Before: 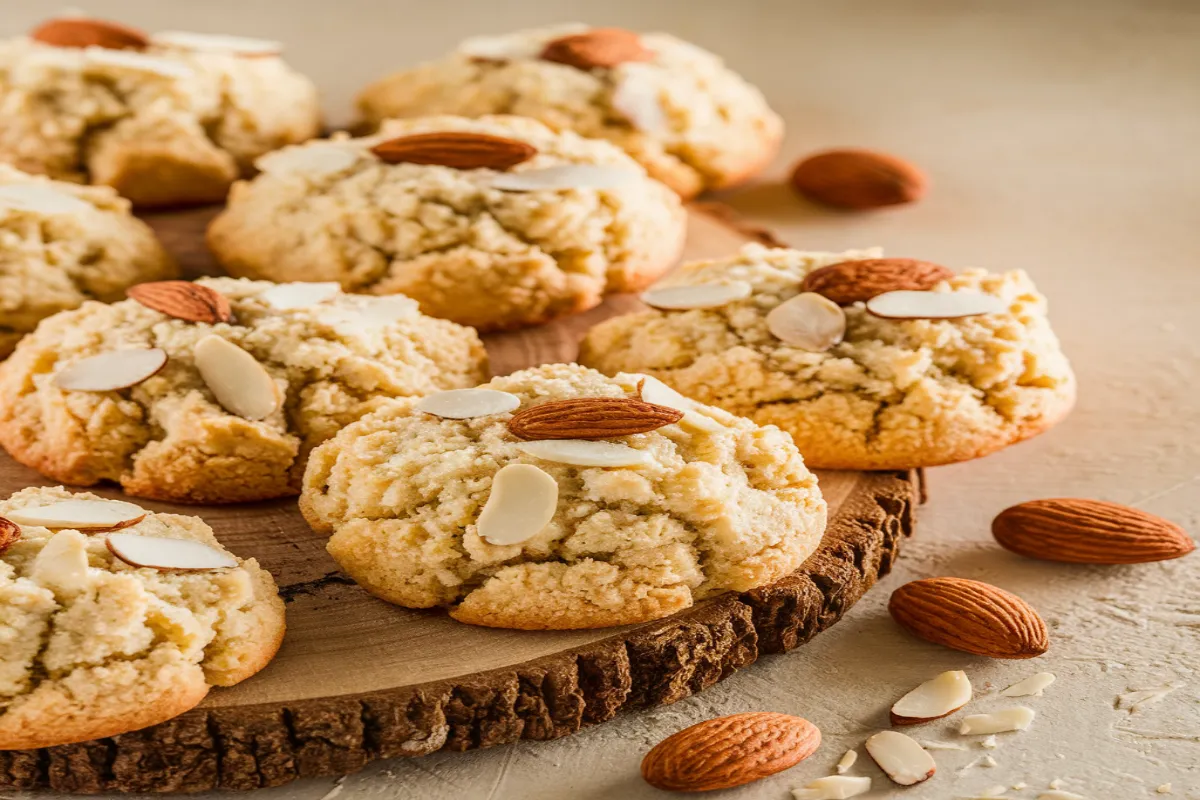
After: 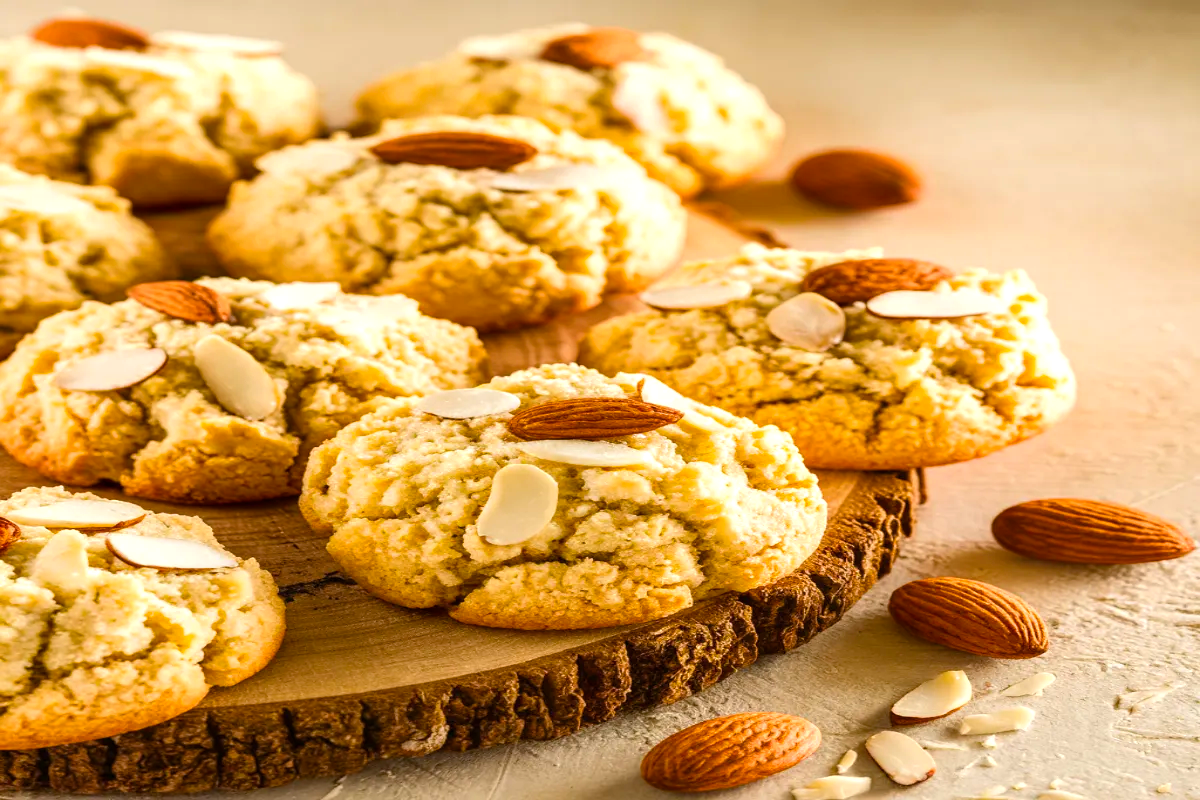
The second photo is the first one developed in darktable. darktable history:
color balance rgb: perceptual saturation grading › global saturation 19.635%, perceptual brilliance grading › global brilliance 11.607%, global vibrance 20%
tone equalizer: on, module defaults
